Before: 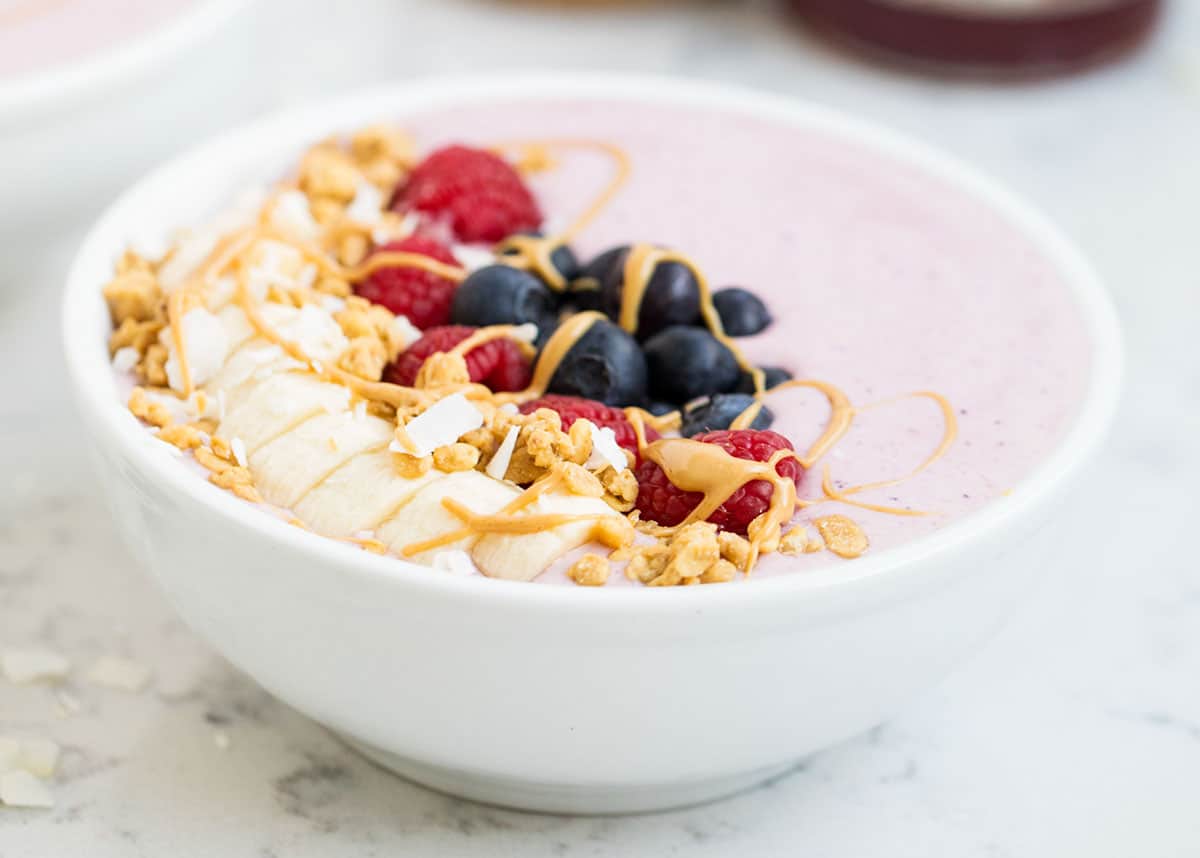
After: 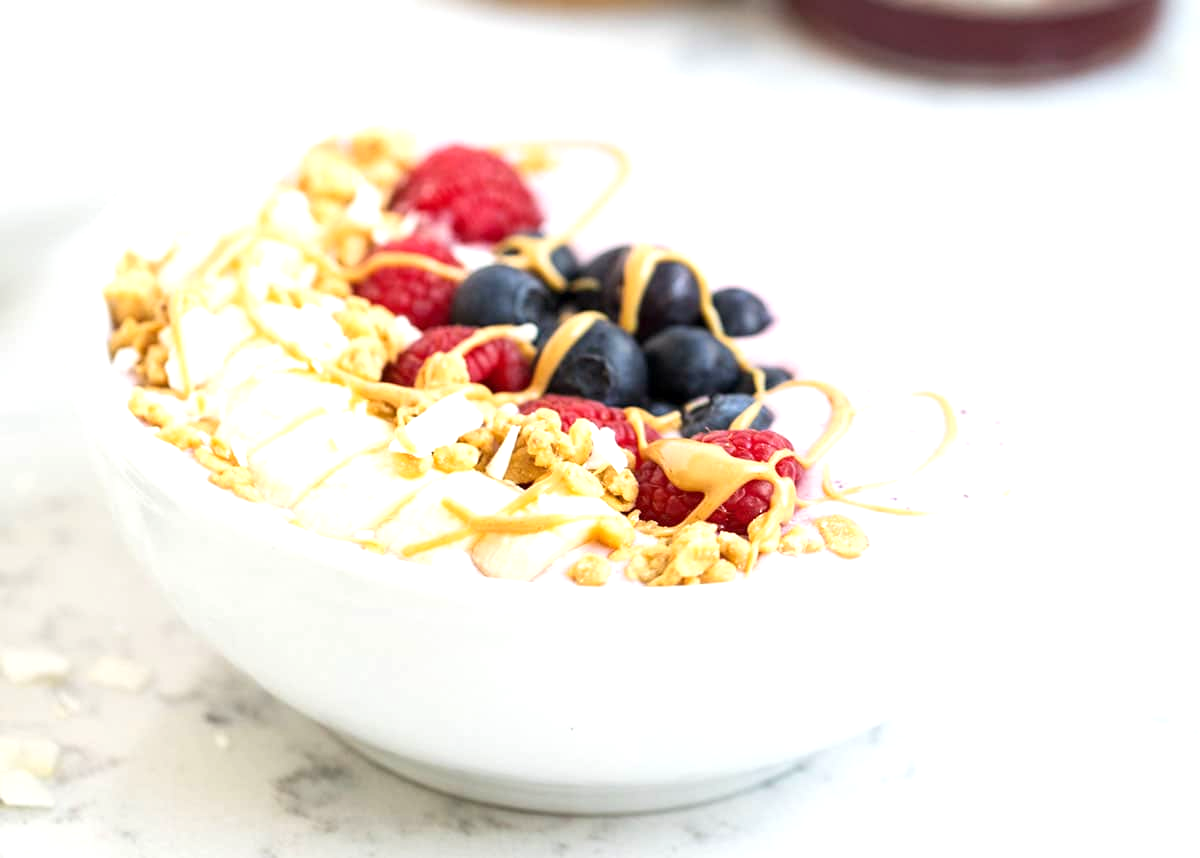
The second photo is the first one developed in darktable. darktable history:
exposure: exposure 0.576 EV, compensate highlight preservation false
